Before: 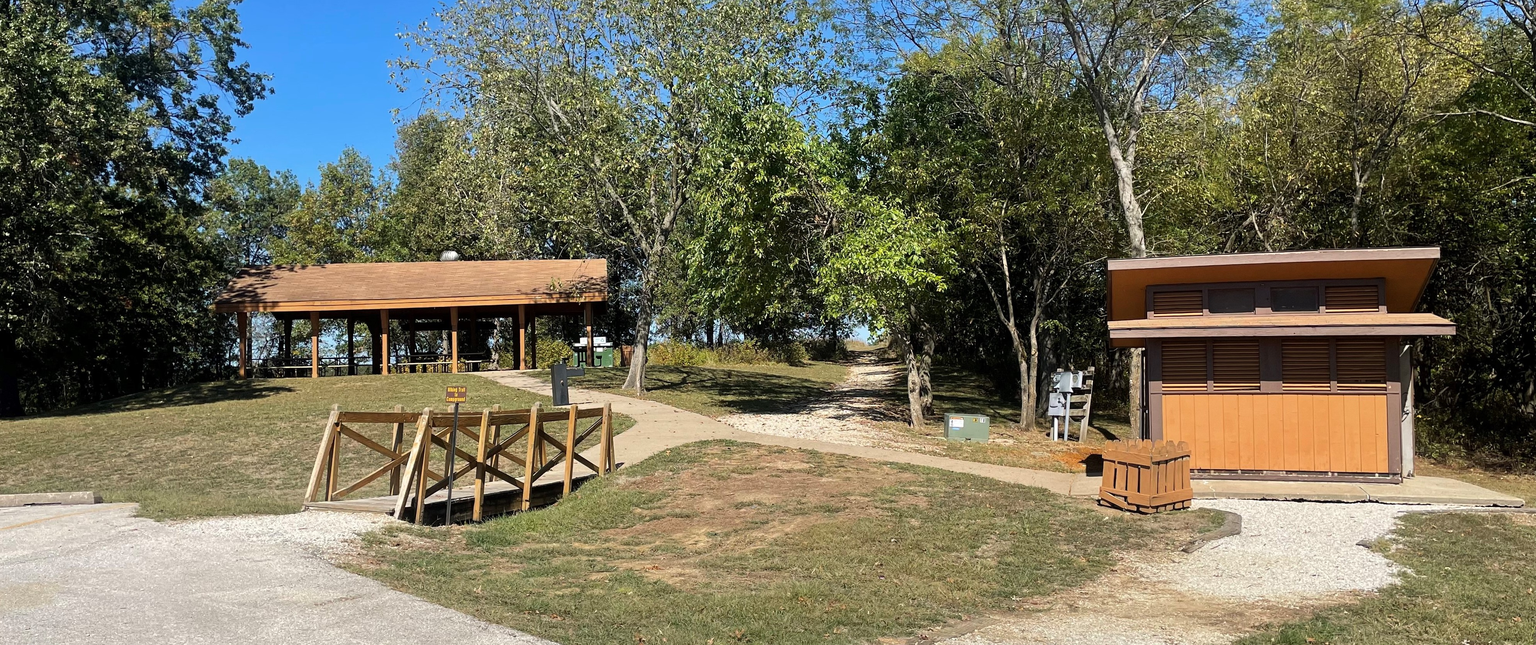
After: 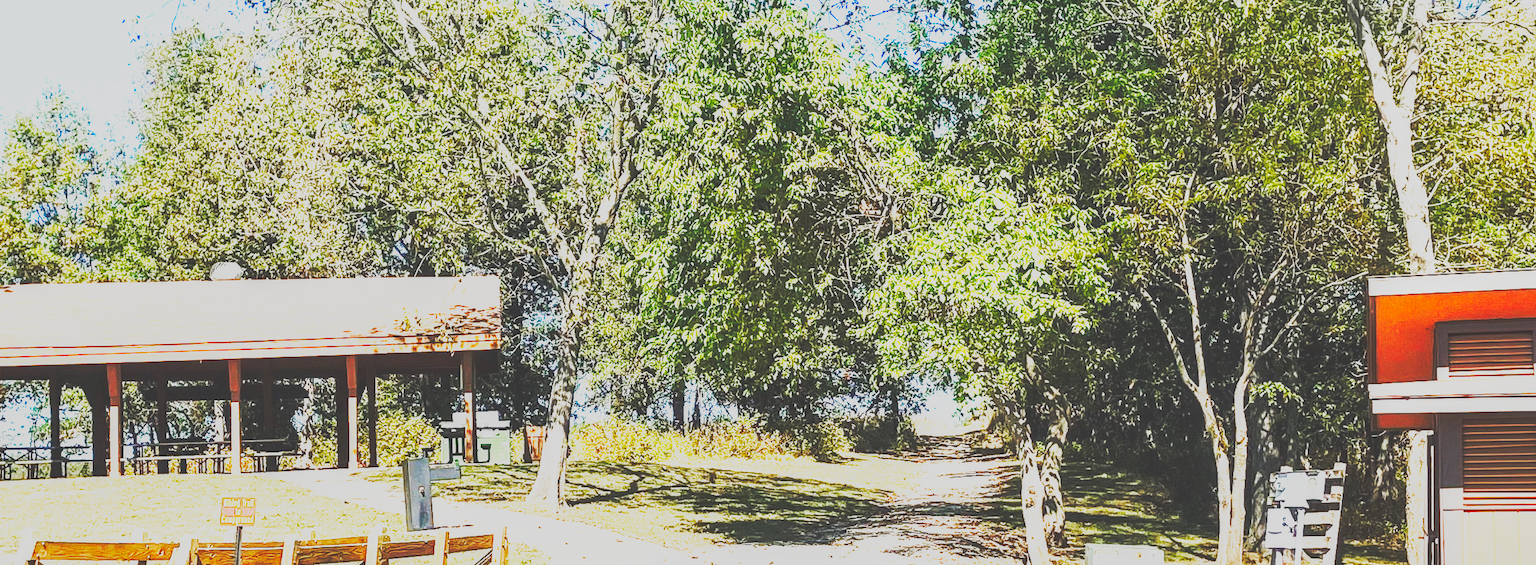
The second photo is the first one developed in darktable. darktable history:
exposure: black level correction 0, exposure 1.449 EV, compensate exposure bias true, compensate highlight preservation false
crop: left 20.781%, top 15.517%, right 21.588%, bottom 33.888%
local contrast: on, module defaults
base curve: curves: ch0 [(0, 0.015) (0.085, 0.116) (0.134, 0.298) (0.19, 0.545) (0.296, 0.764) (0.599, 0.982) (1, 1)], preserve colors none
contrast brightness saturation: contrast -0.28
